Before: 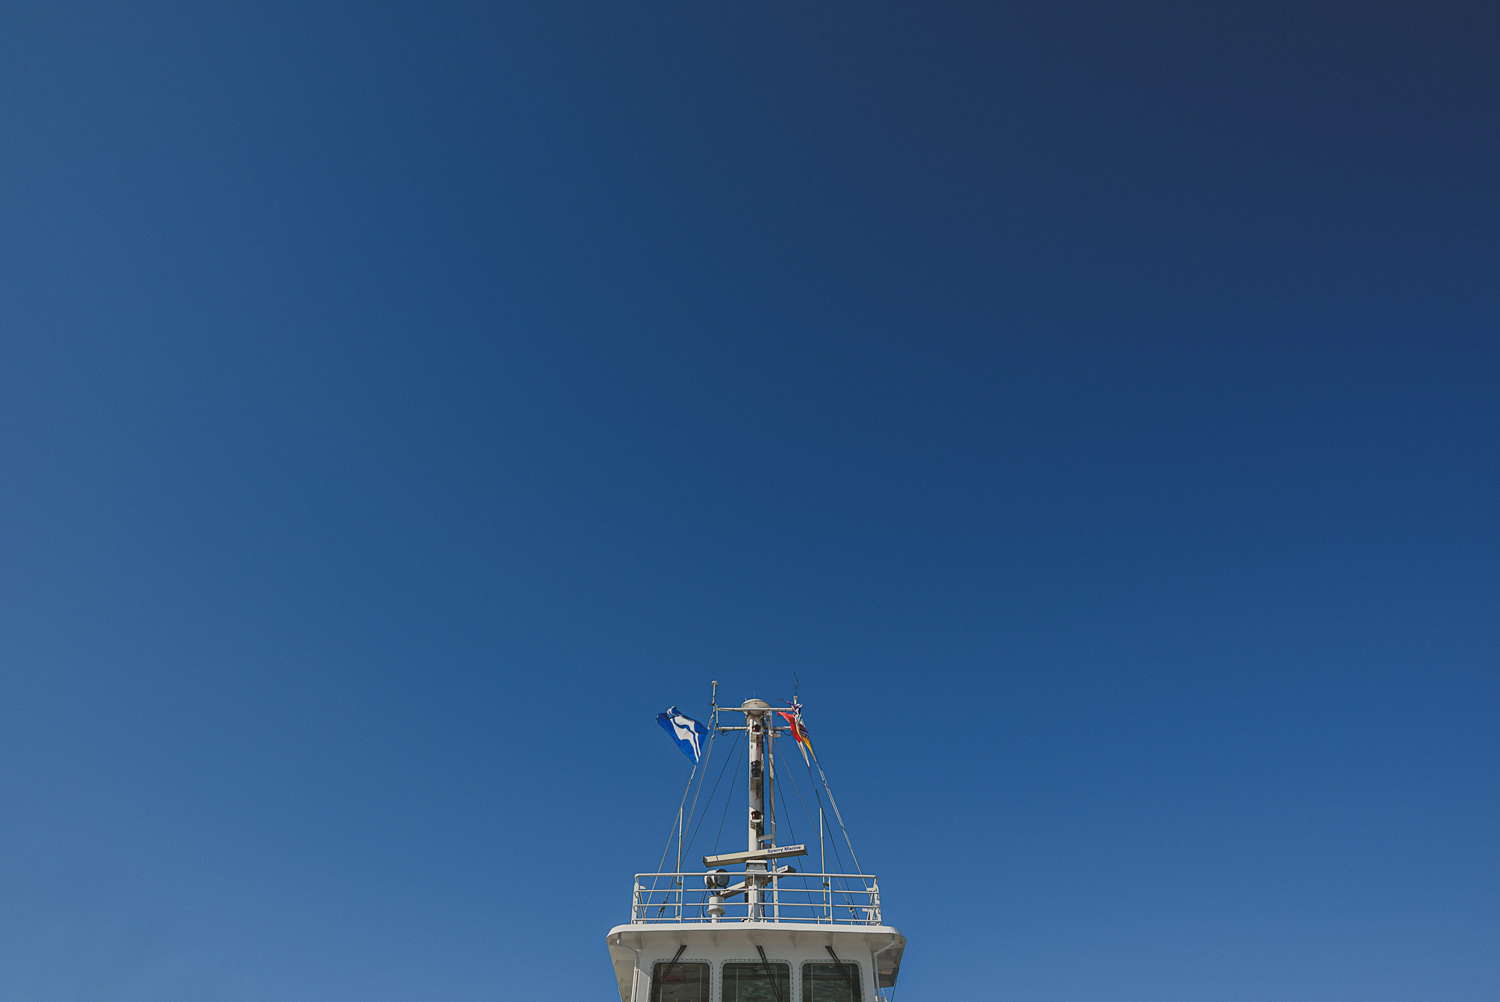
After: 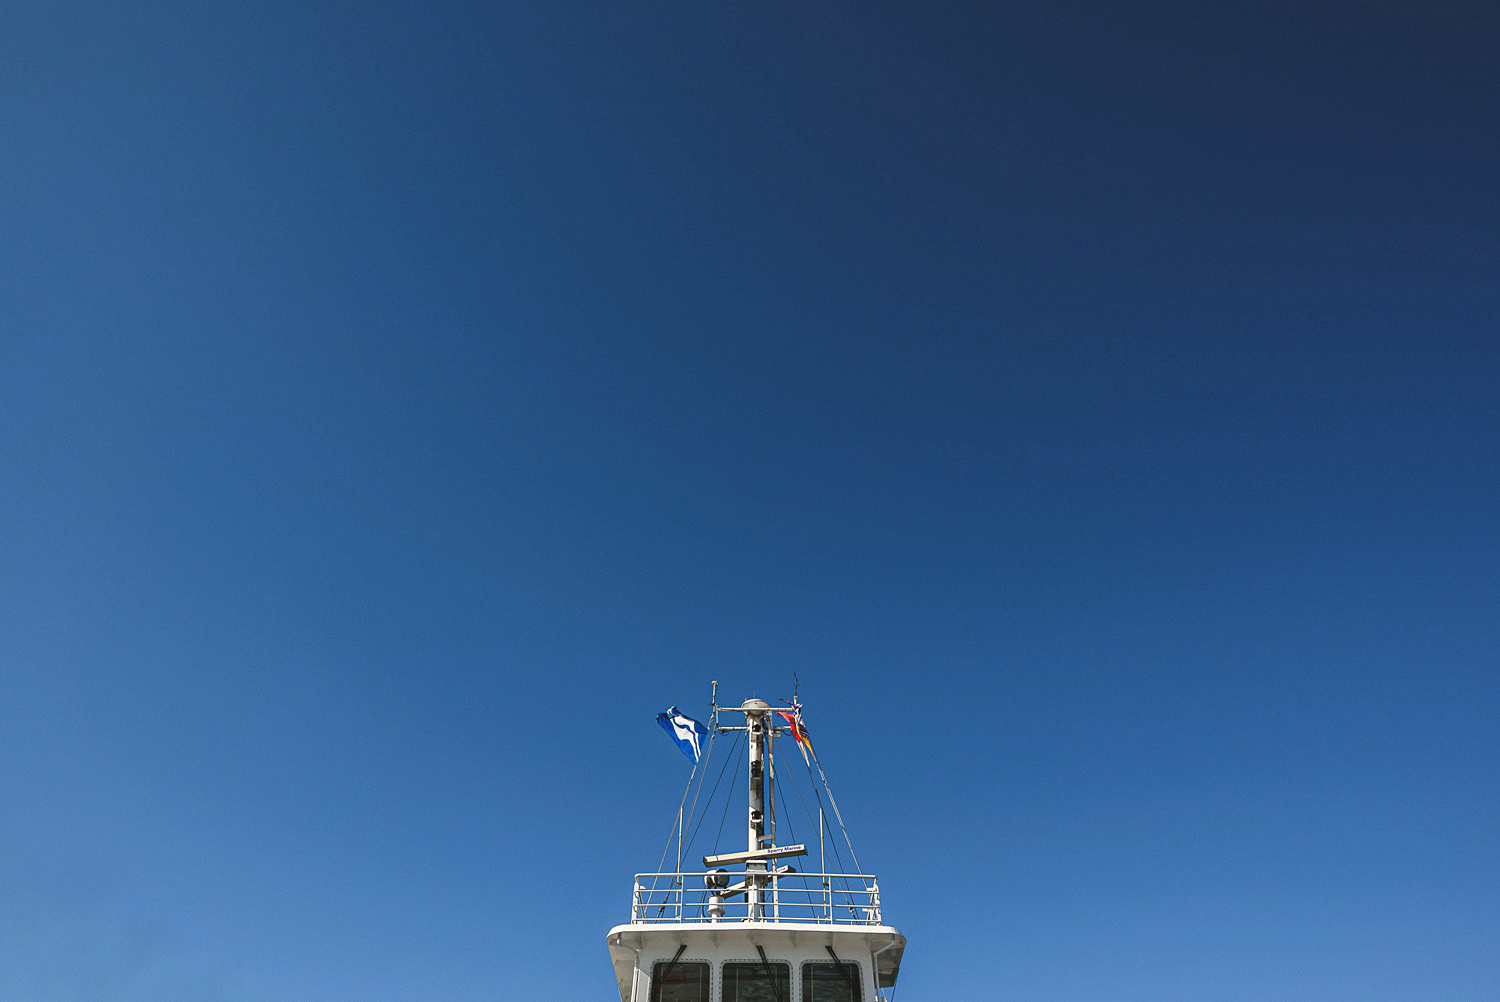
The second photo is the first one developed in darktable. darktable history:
tone equalizer: -8 EV -0.75 EV, -7 EV -0.7 EV, -6 EV -0.6 EV, -5 EV -0.4 EV, -3 EV 0.4 EV, -2 EV 0.6 EV, -1 EV 0.7 EV, +0 EV 0.75 EV, edges refinement/feathering 500, mask exposure compensation -1.57 EV, preserve details no
shadows and highlights: shadows 22.7, highlights -48.71, soften with gaussian
